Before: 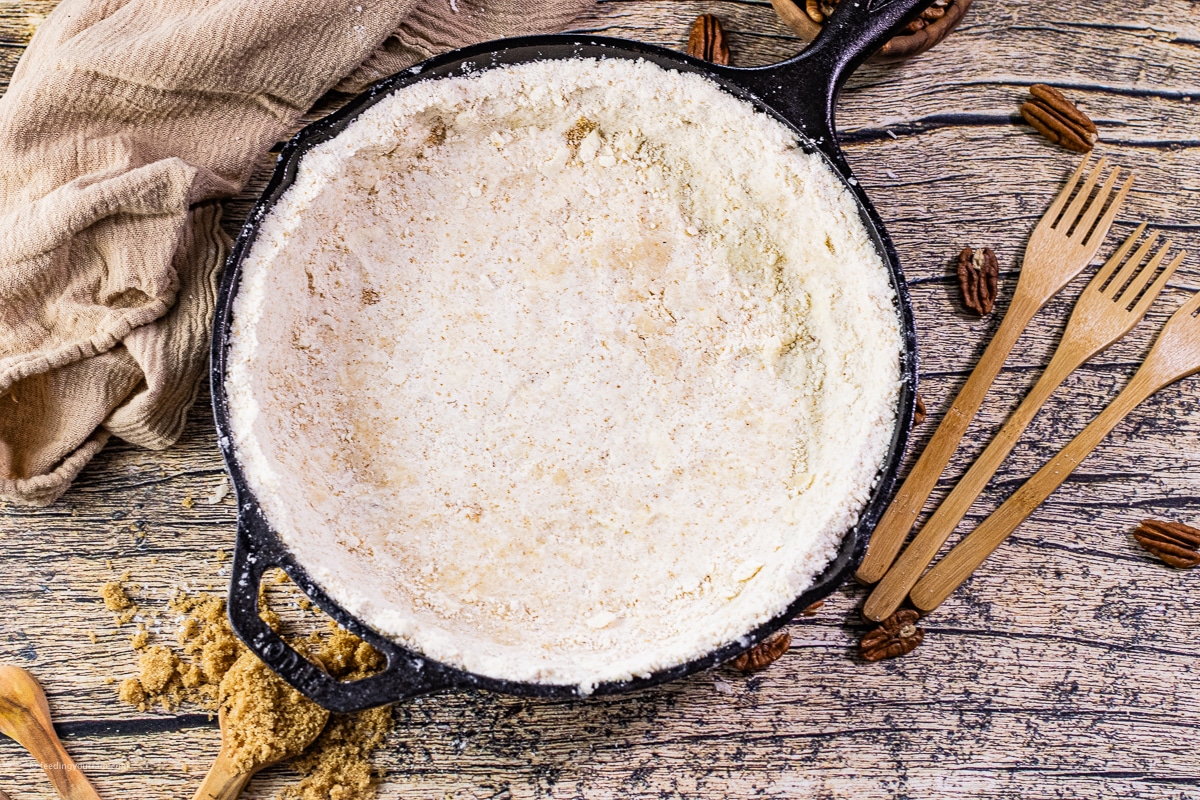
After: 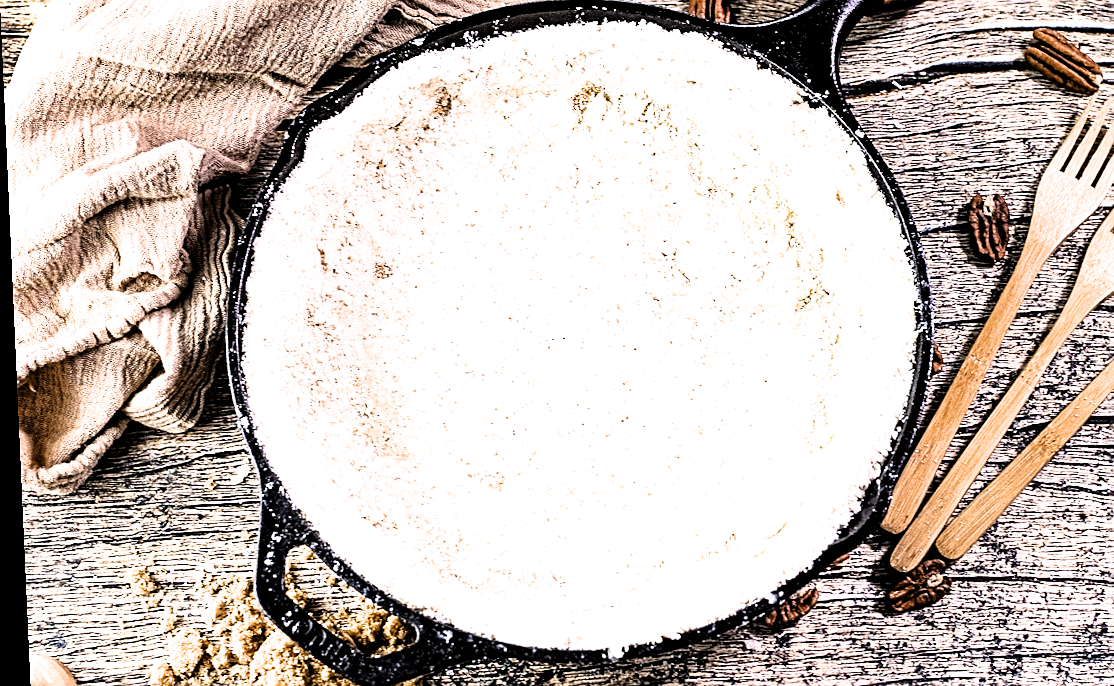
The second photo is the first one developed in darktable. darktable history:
sharpen: on, module defaults
exposure: exposure 0.722 EV, compensate highlight preservation false
rotate and perspective: rotation -2.56°, automatic cropping off
filmic rgb: black relative exposure -3.75 EV, white relative exposure 2.4 EV, dynamic range scaling -50%, hardness 3.42, latitude 30%, contrast 1.8
crop: top 7.49%, right 9.717%, bottom 11.943%
